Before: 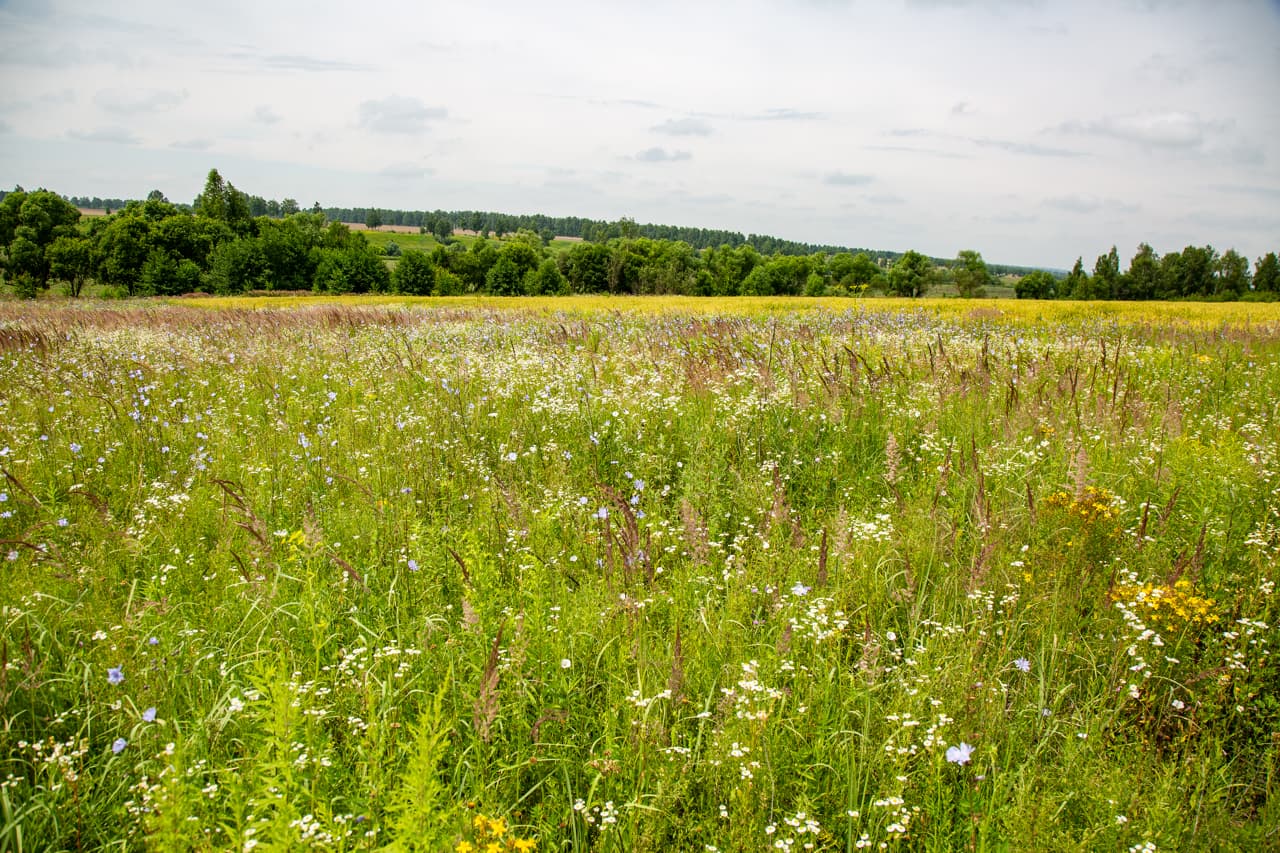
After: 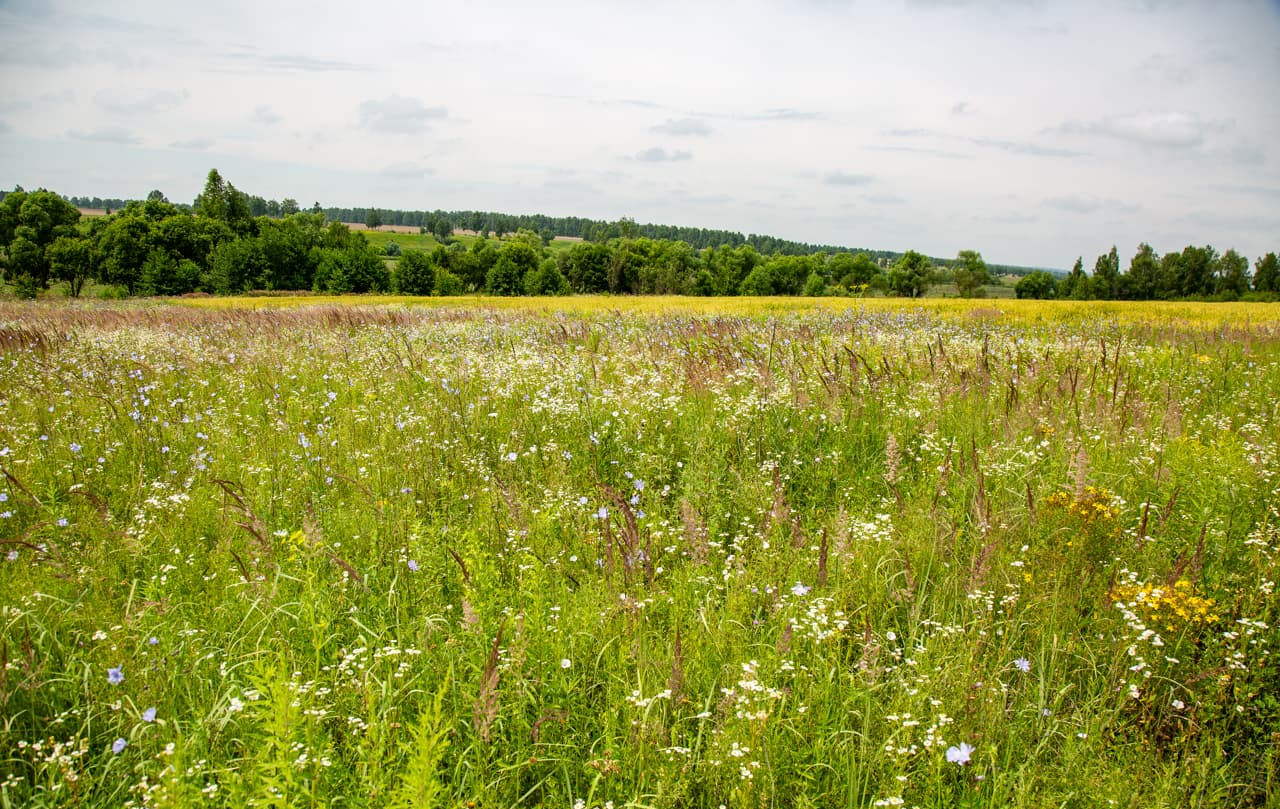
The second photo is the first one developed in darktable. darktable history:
crop and rotate: top 0.003%, bottom 5.105%
